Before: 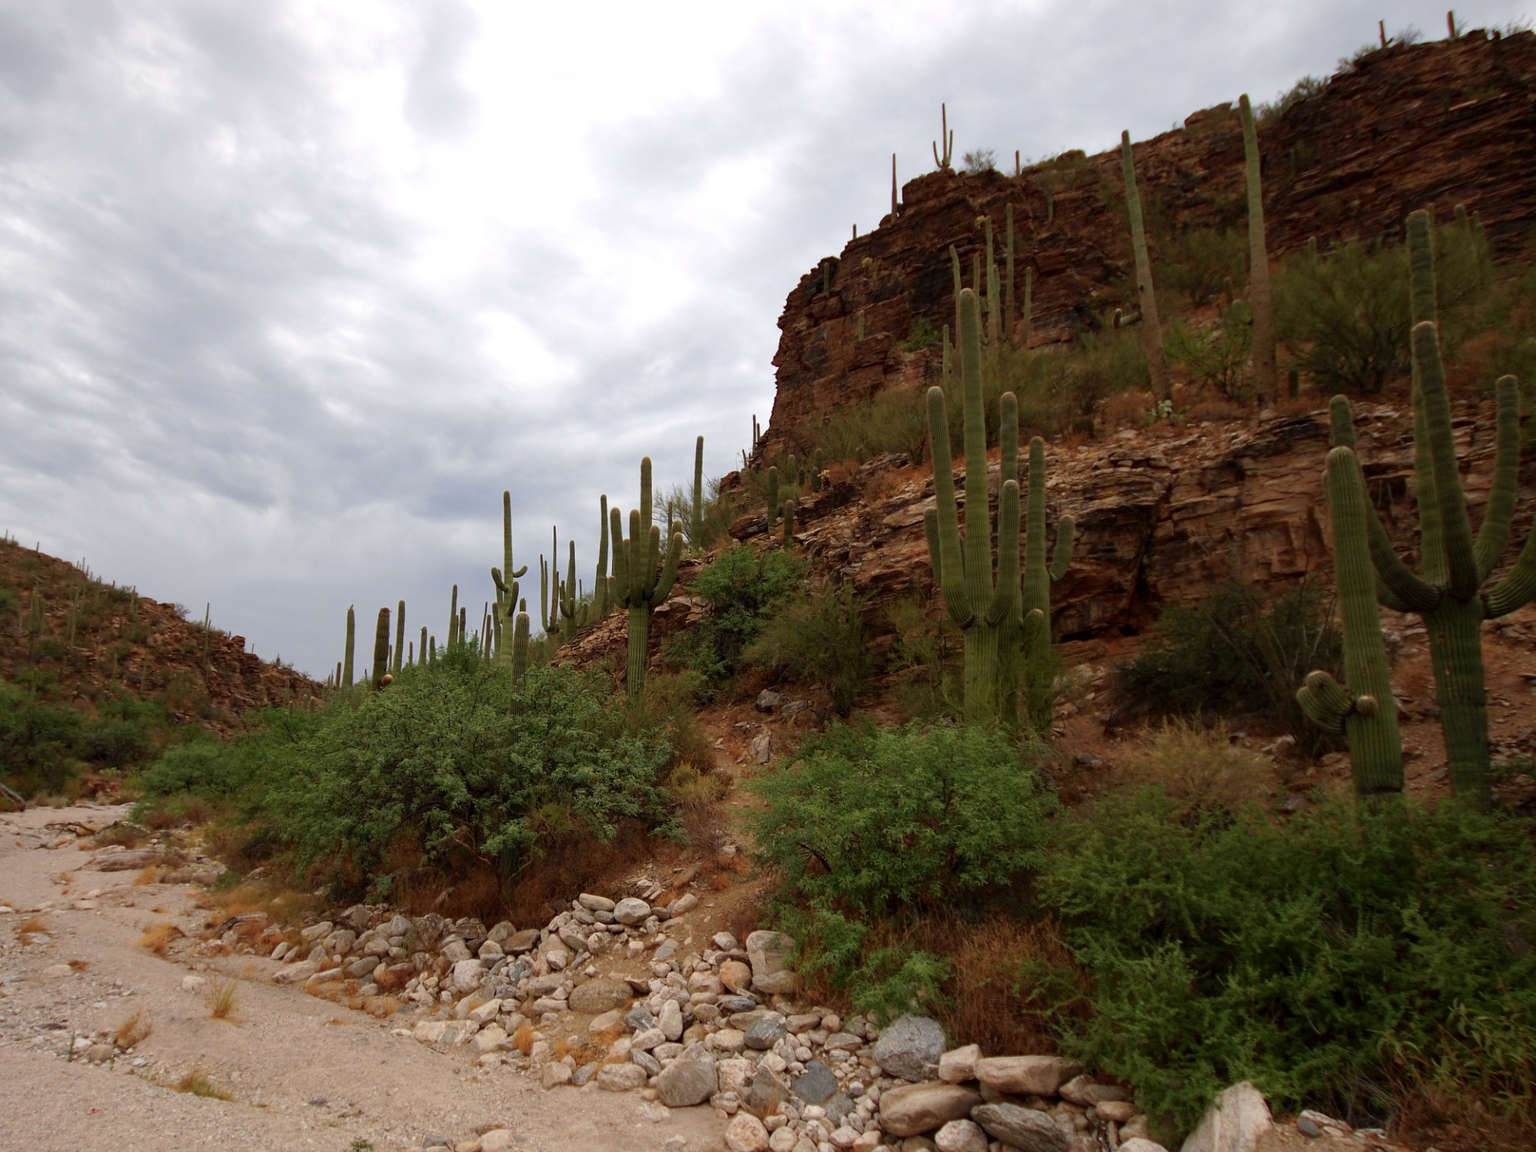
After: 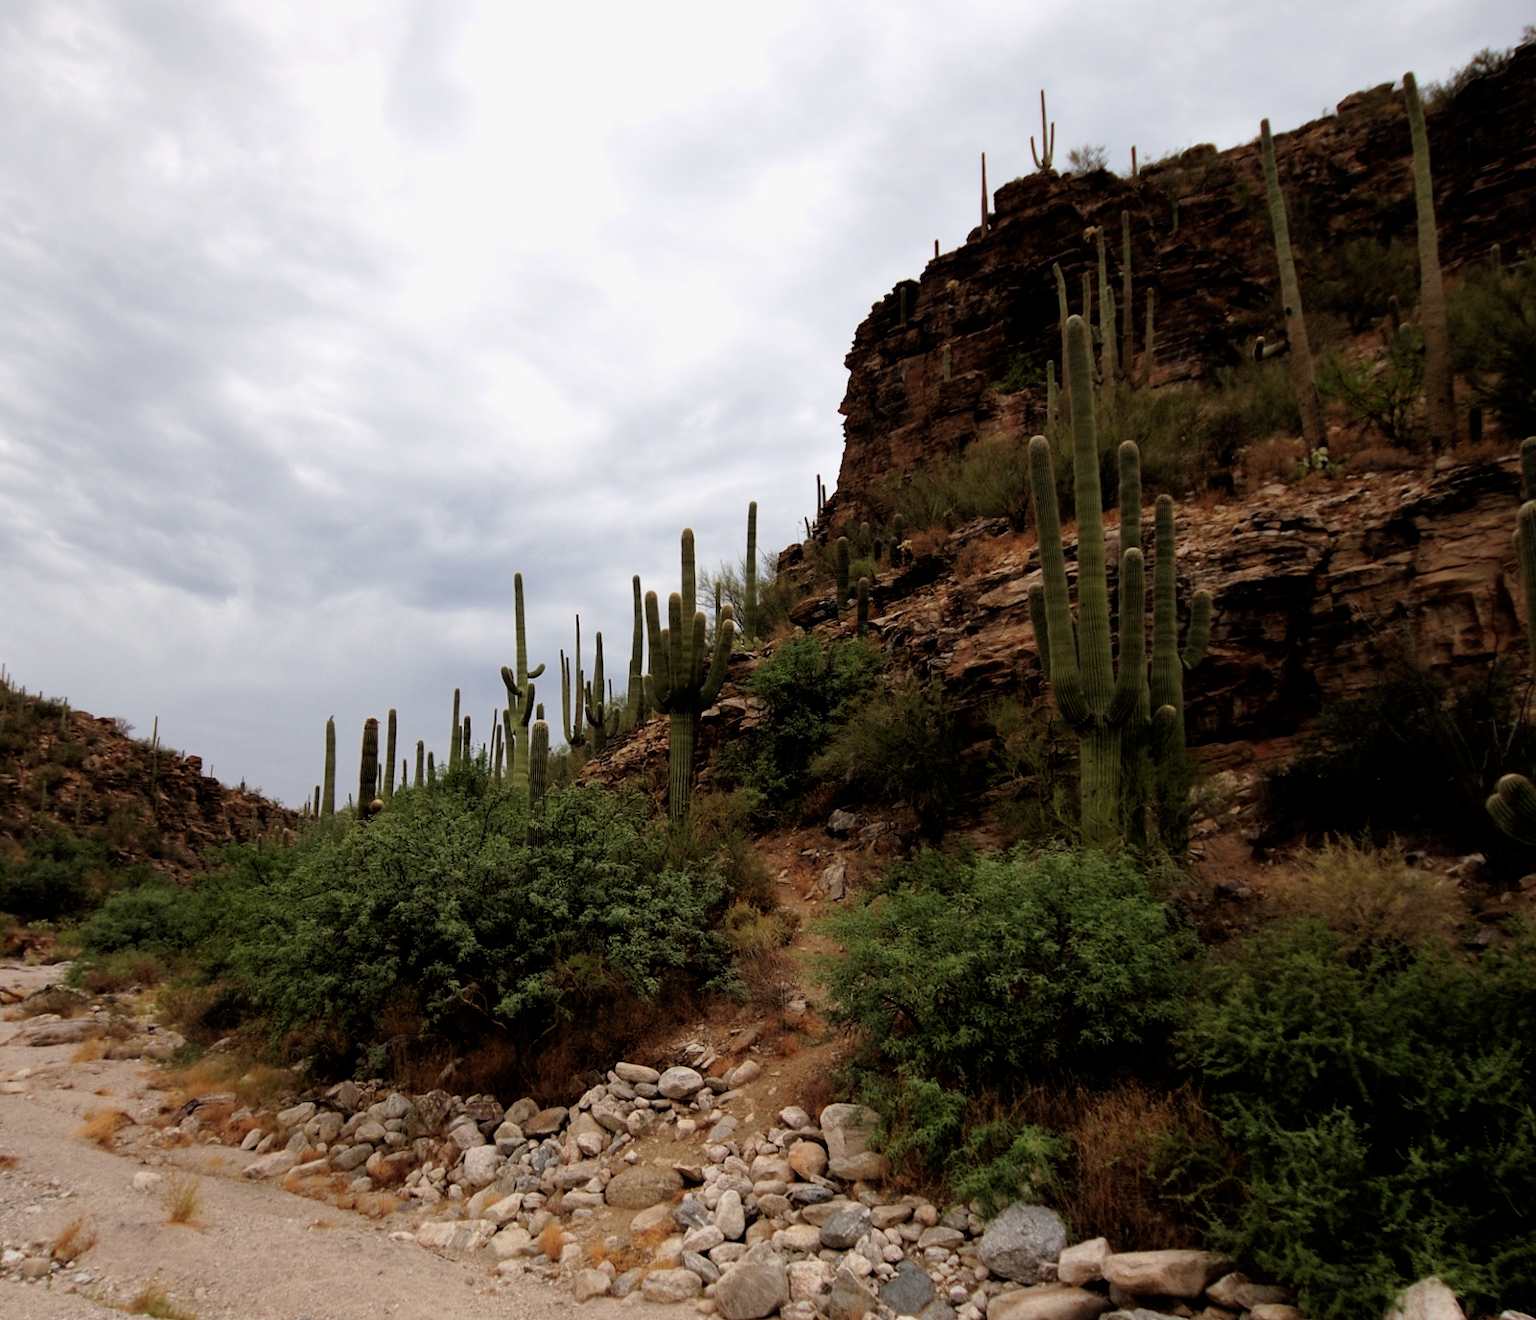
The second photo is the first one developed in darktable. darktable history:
filmic rgb: black relative exposure -4.9 EV, white relative exposure 2.84 EV, hardness 3.71, color science v6 (2022)
crop and rotate: angle 1.06°, left 4.193%, top 1.164%, right 11.831%, bottom 2.613%
